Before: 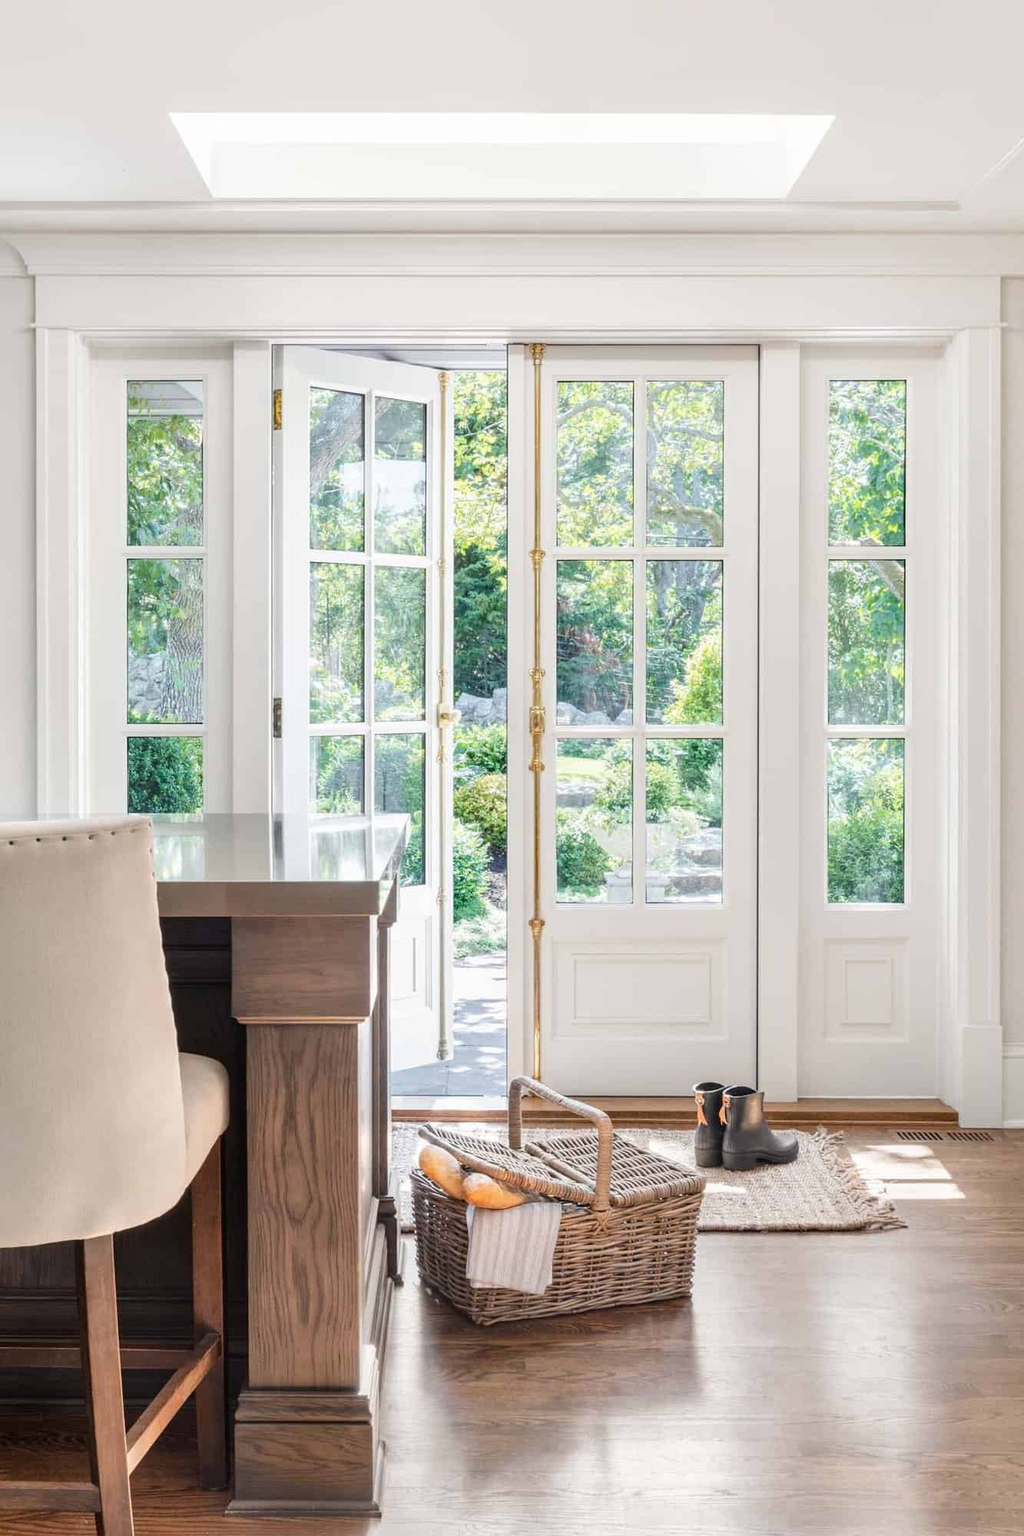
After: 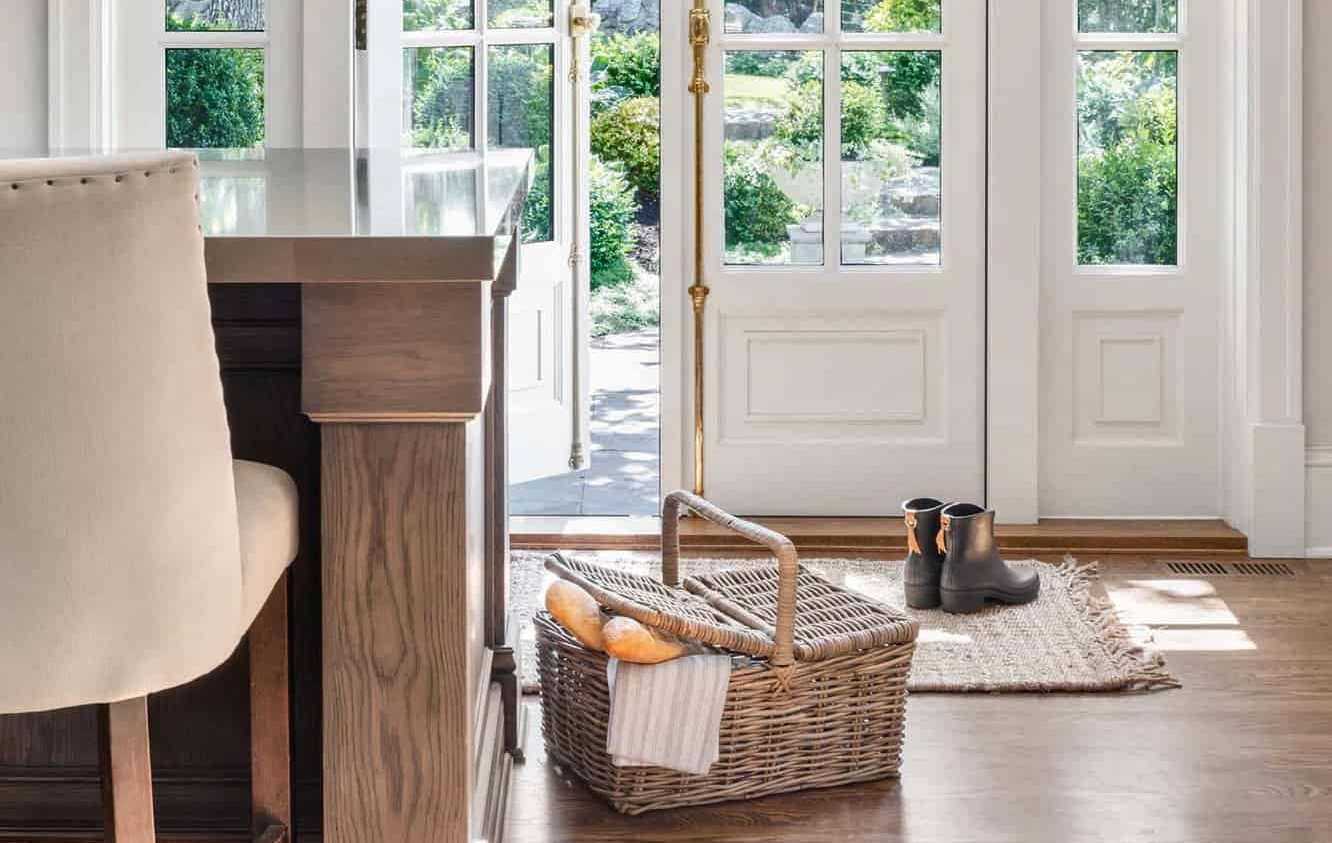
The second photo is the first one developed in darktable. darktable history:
crop: top 45.551%, bottom 12.262%
shadows and highlights: low approximation 0.01, soften with gaussian
